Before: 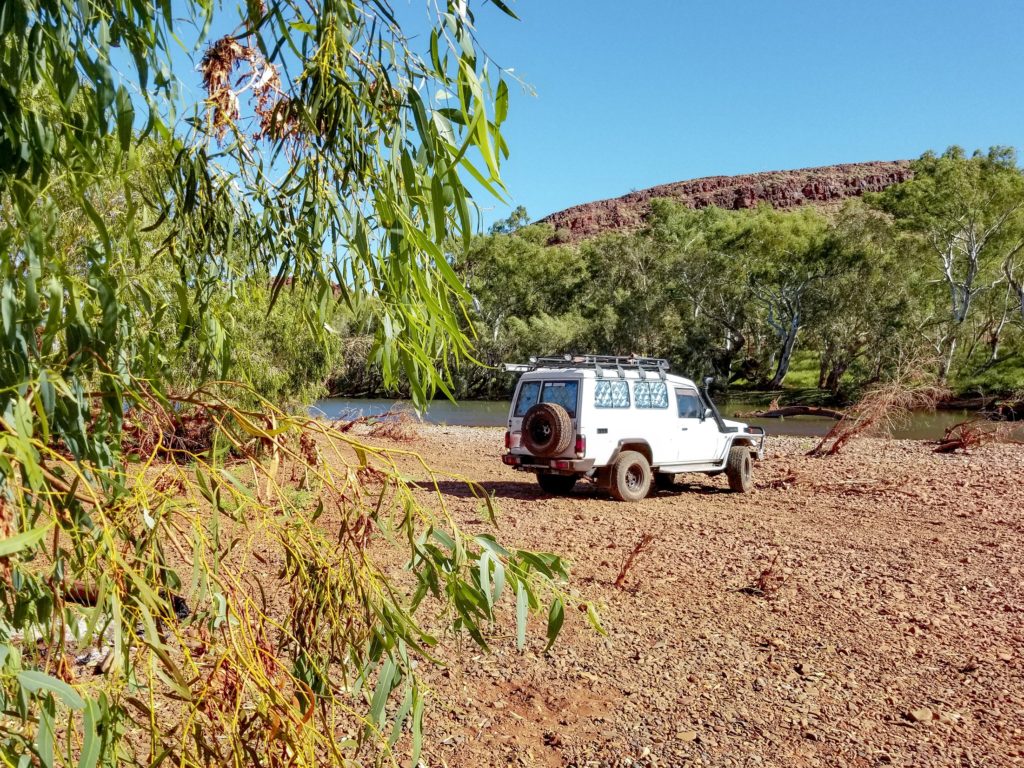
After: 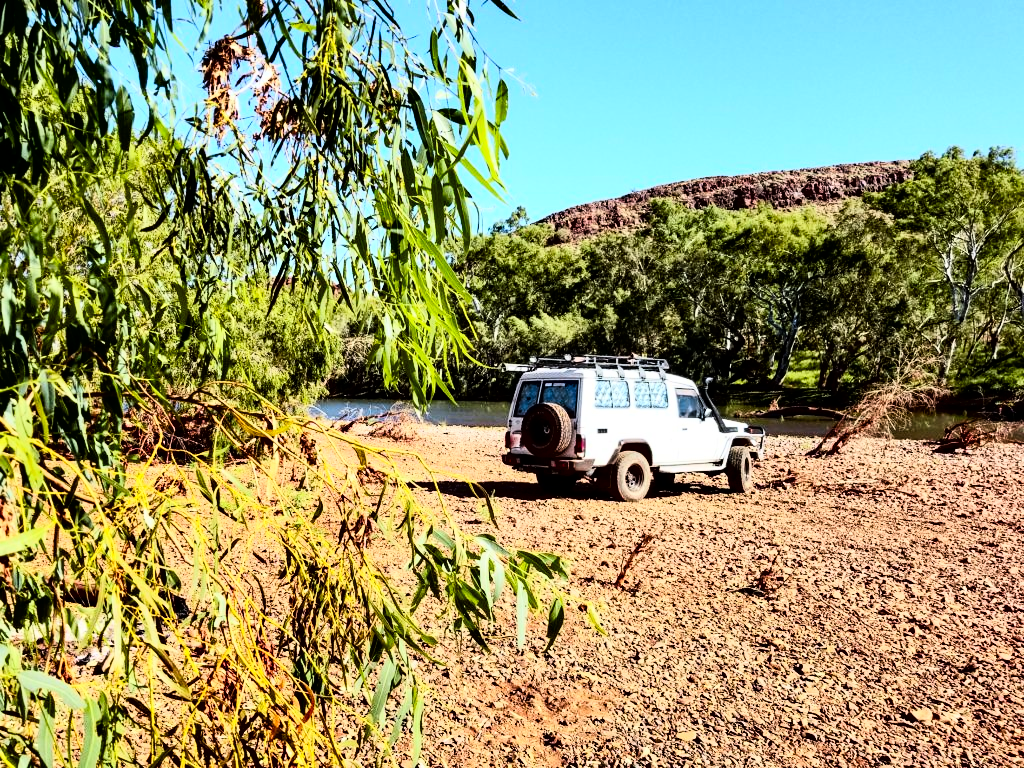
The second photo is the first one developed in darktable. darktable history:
exposure: black level correction 0.009, compensate highlight preservation false
tone curve: curves: ch0 [(0, 0) (0.118, 0.034) (0.182, 0.124) (0.265, 0.214) (0.504, 0.508) (0.783, 0.825) (1, 1)], color space Lab, linked channels, preserve colors none
contrast brightness saturation: contrast 0.4, brightness 0.05, saturation 0.25
